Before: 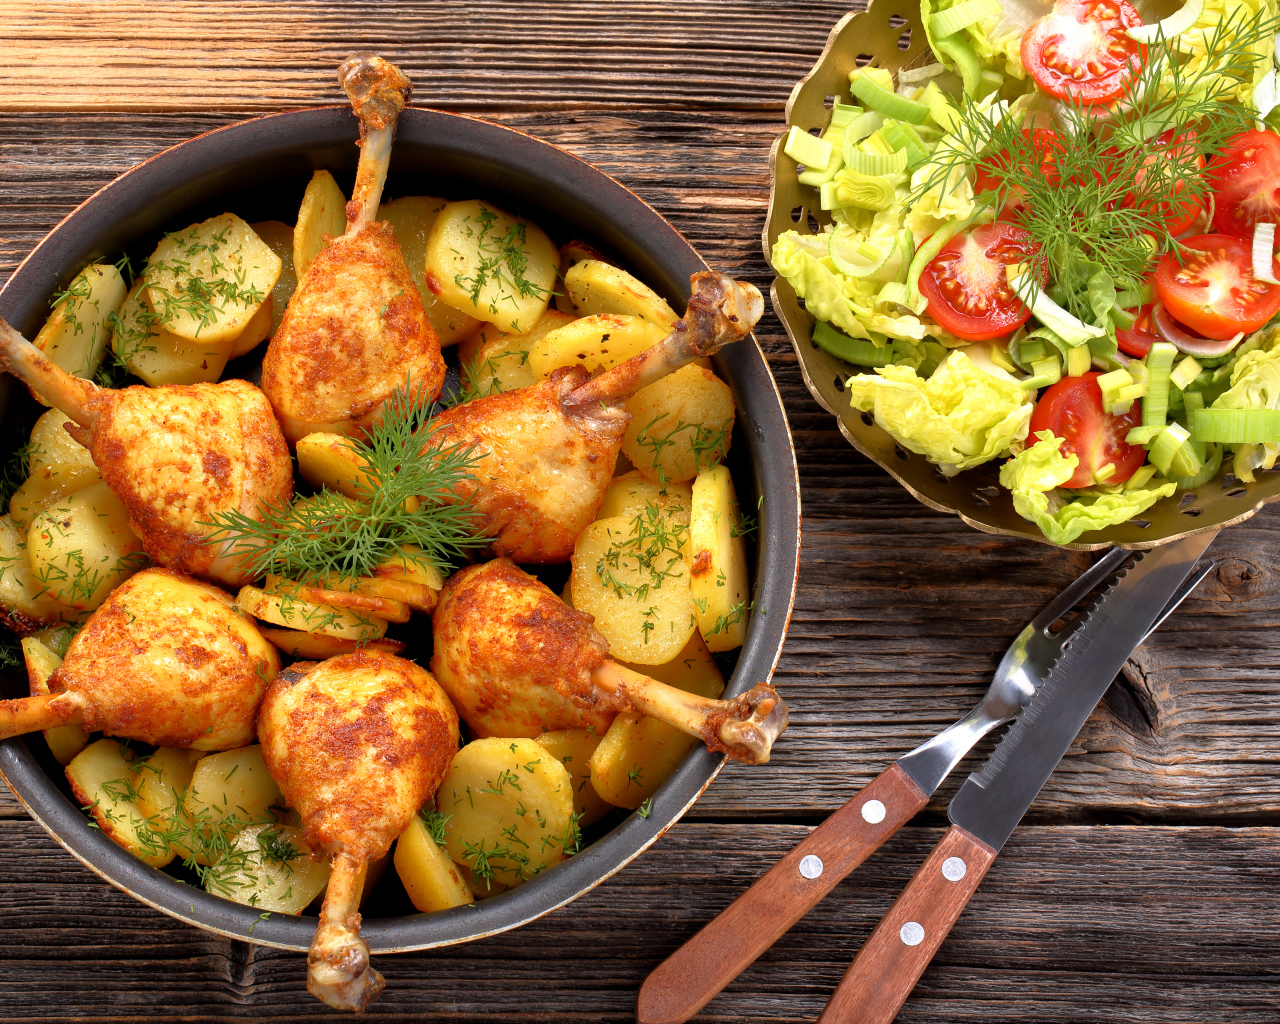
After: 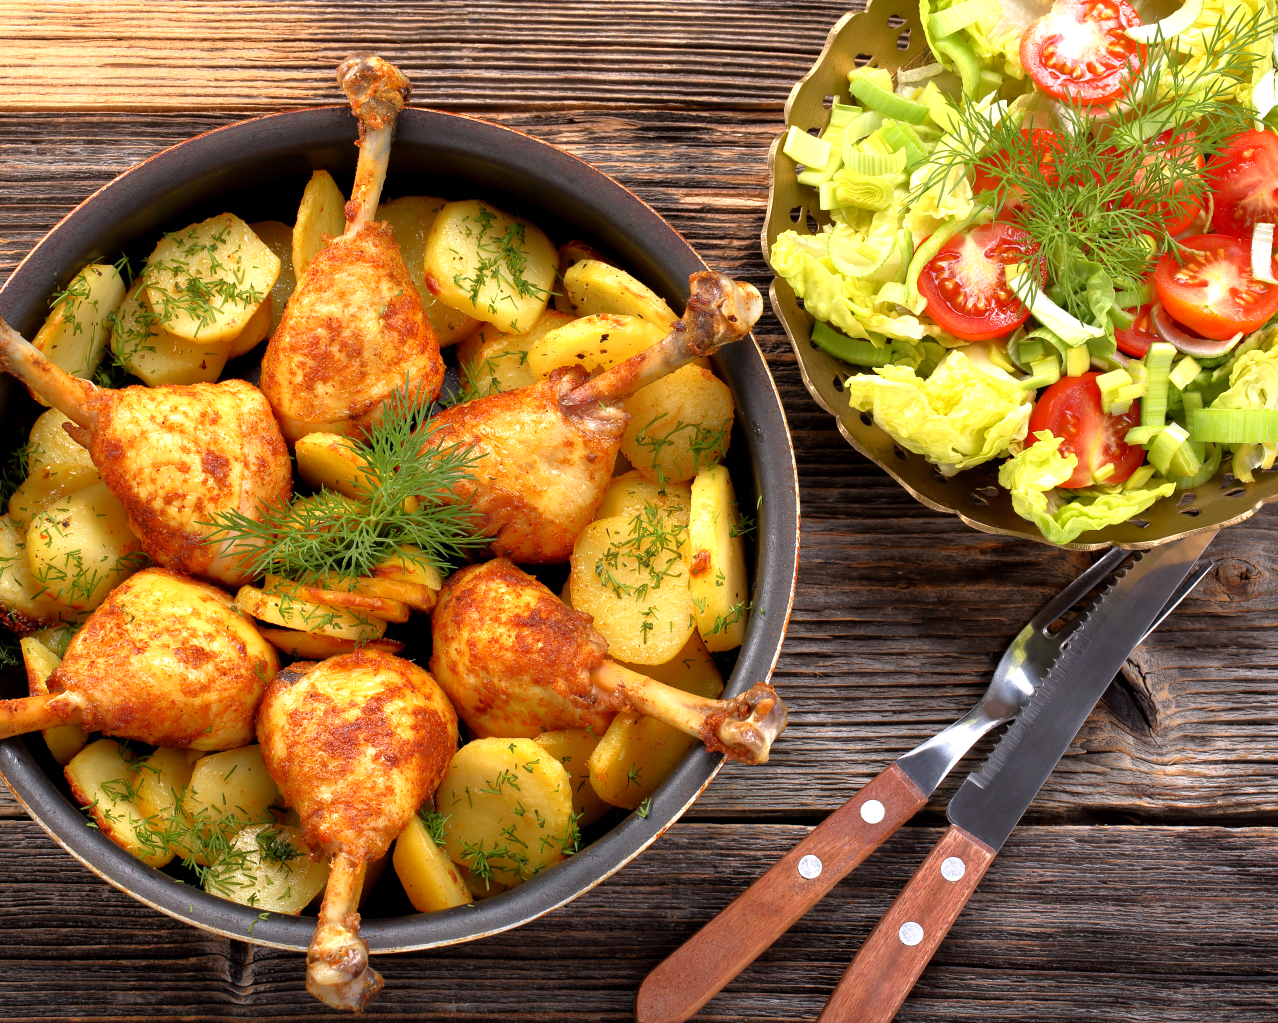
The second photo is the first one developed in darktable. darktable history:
crop and rotate: left 0.126%
levels: levels [0, 0.474, 0.947]
